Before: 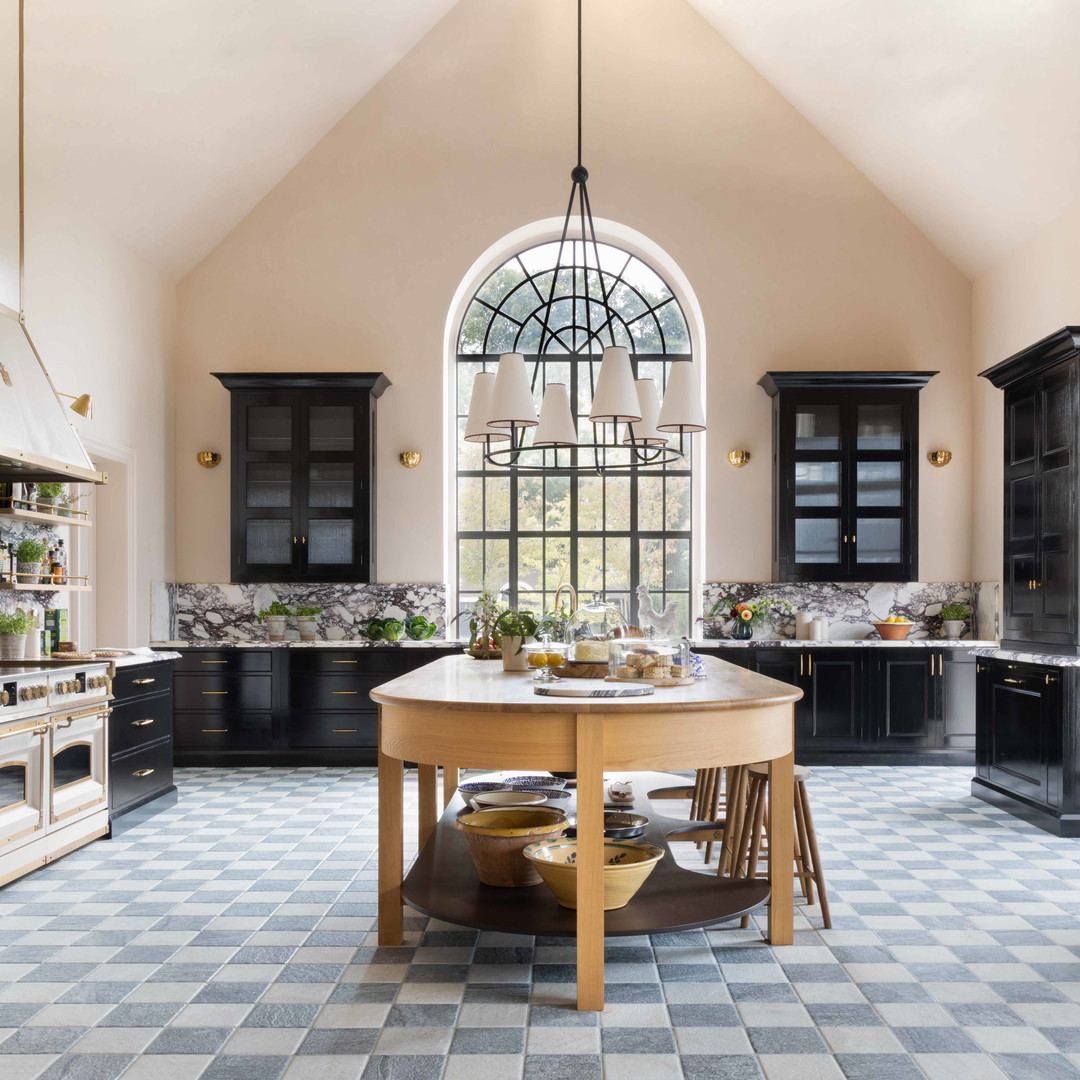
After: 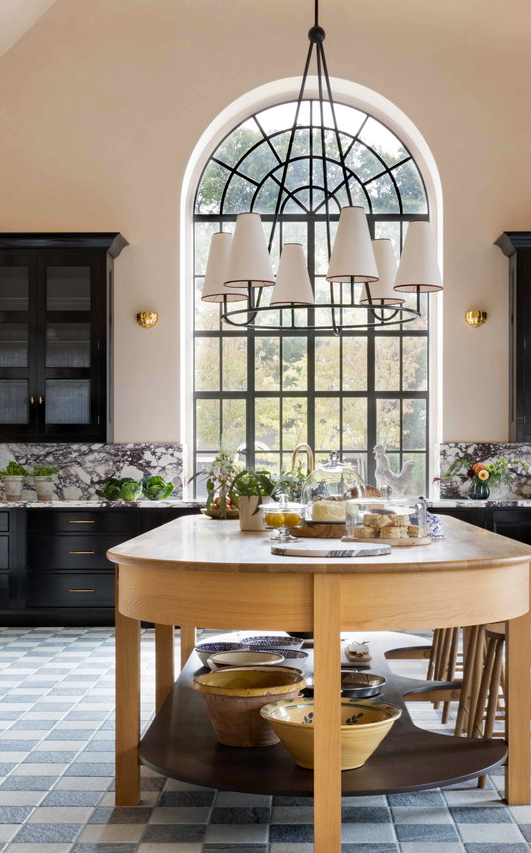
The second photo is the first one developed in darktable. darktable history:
crop and rotate: angle 0.013°, left 24.432%, top 13.041%, right 26.314%, bottom 7.892%
haze removal: compatibility mode true, adaptive false
